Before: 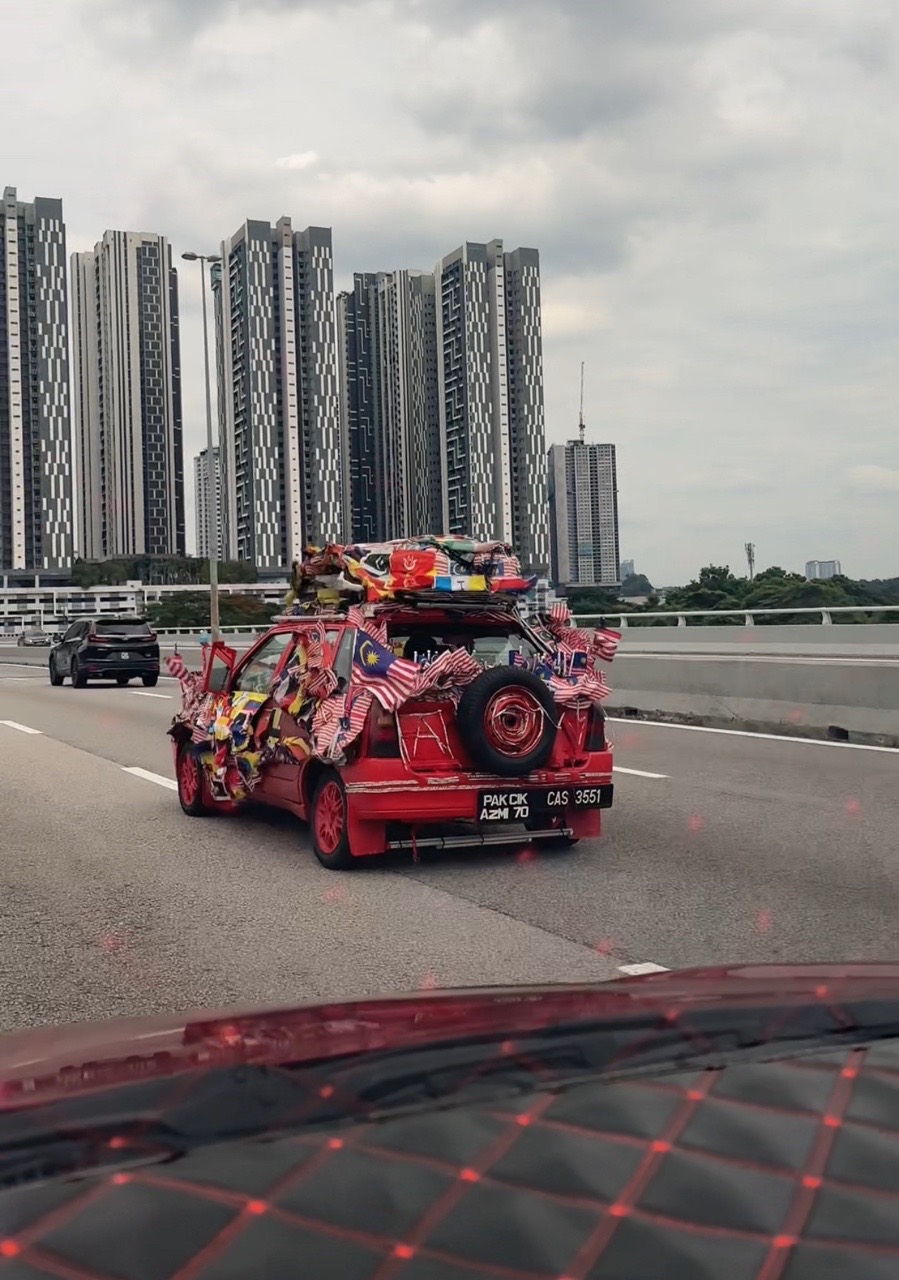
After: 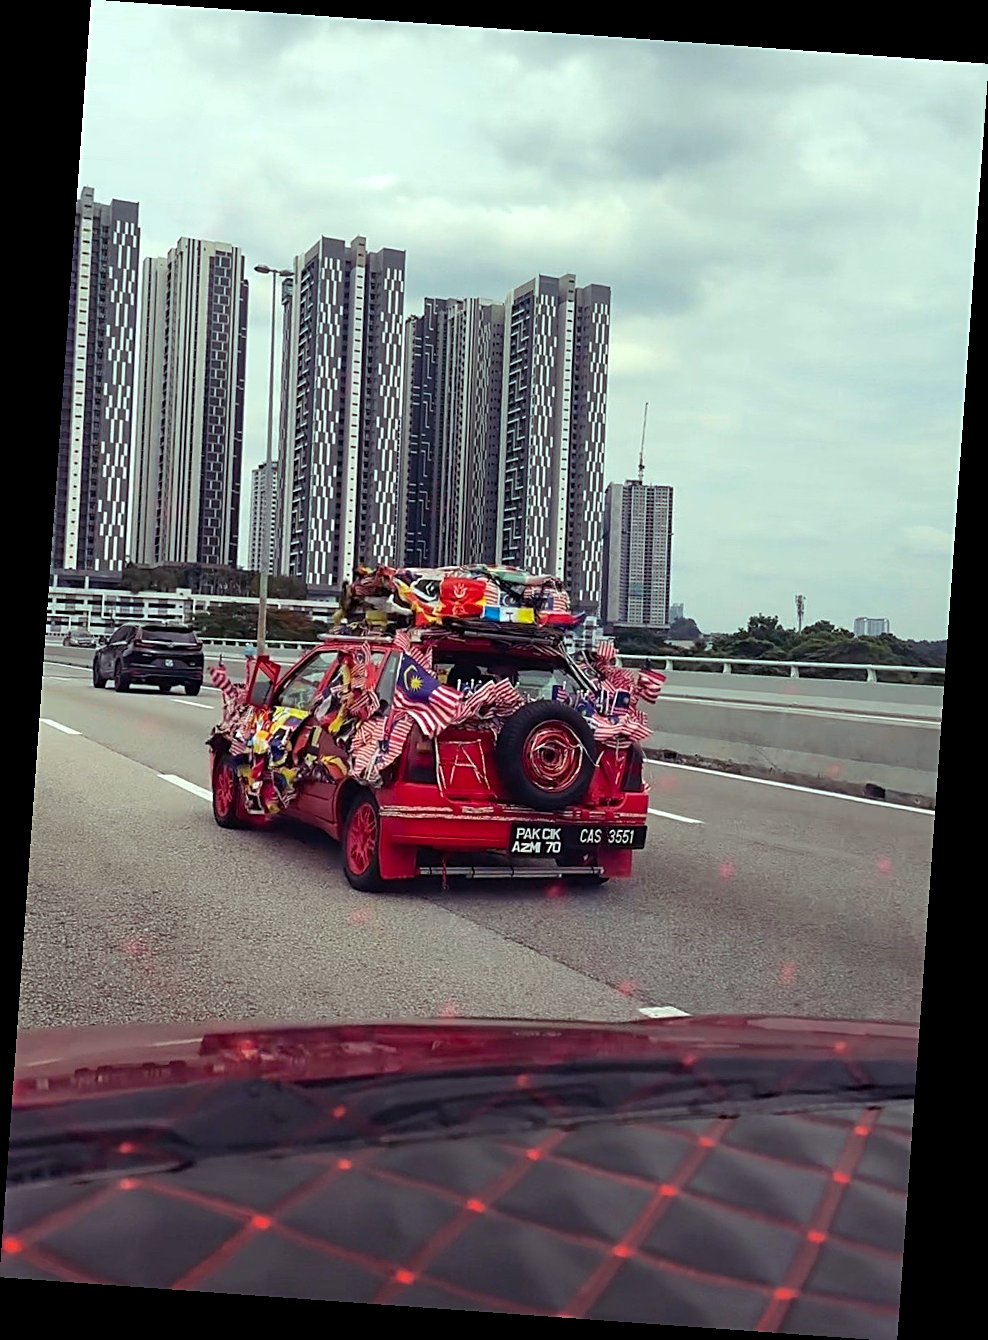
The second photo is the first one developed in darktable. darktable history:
rotate and perspective: rotation 4.1°, automatic cropping off
sharpen: on, module defaults
color balance rgb: shadows lift › luminance 0.49%, shadows lift › chroma 6.83%, shadows lift › hue 300.29°, power › hue 208.98°, highlights gain › luminance 20.24%, highlights gain › chroma 2.73%, highlights gain › hue 173.85°, perceptual saturation grading › global saturation 18.05%
